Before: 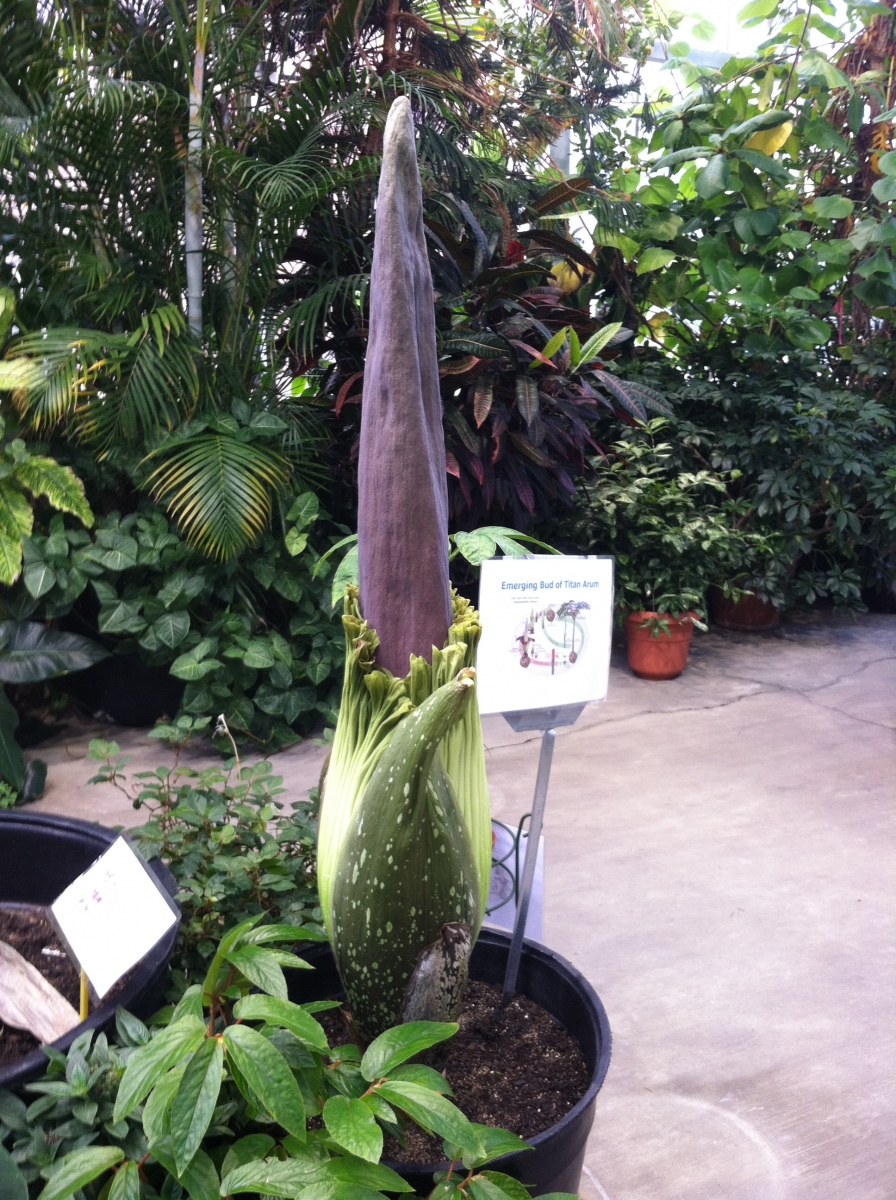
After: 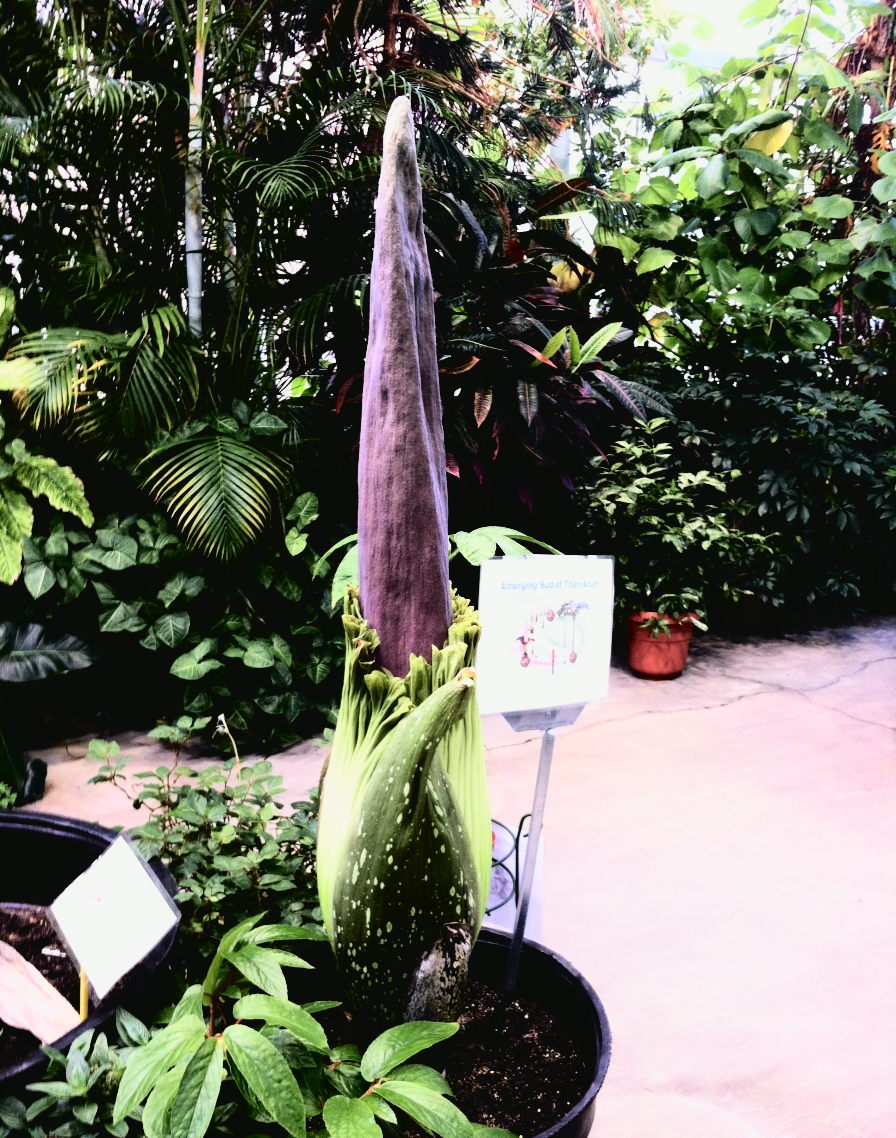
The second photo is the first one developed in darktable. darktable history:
crop and rotate: top 0%, bottom 5.097%
filmic rgb: black relative exposure -5 EV, white relative exposure 3.5 EV, hardness 3.19, contrast 1.5, highlights saturation mix -50%
tone curve: curves: ch0 [(0.003, 0.032) (0.037, 0.037) (0.142, 0.117) (0.279, 0.311) (0.405, 0.49) (0.526, 0.651) (0.722, 0.857) (0.875, 0.946) (1, 0.98)]; ch1 [(0, 0) (0.305, 0.325) (0.453, 0.437) (0.482, 0.474) (0.501, 0.498) (0.515, 0.523) (0.559, 0.591) (0.6, 0.643) (0.656, 0.707) (1, 1)]; ch2 [(0, 0) (0.323, 0.277) (0.424, 0.396) (0.479, 0.484) (0.499, 0.502) (0.515, 0.537) (0.573, 0.602) (0.653, 0.675) (0.75, 0.756) (1, 1)], color space Lab, independent channels, preserve colors none
white balance: emerald 1
grain: coarseness 0.81 ISO, strength 1.34%, mid-tones bias 0%
